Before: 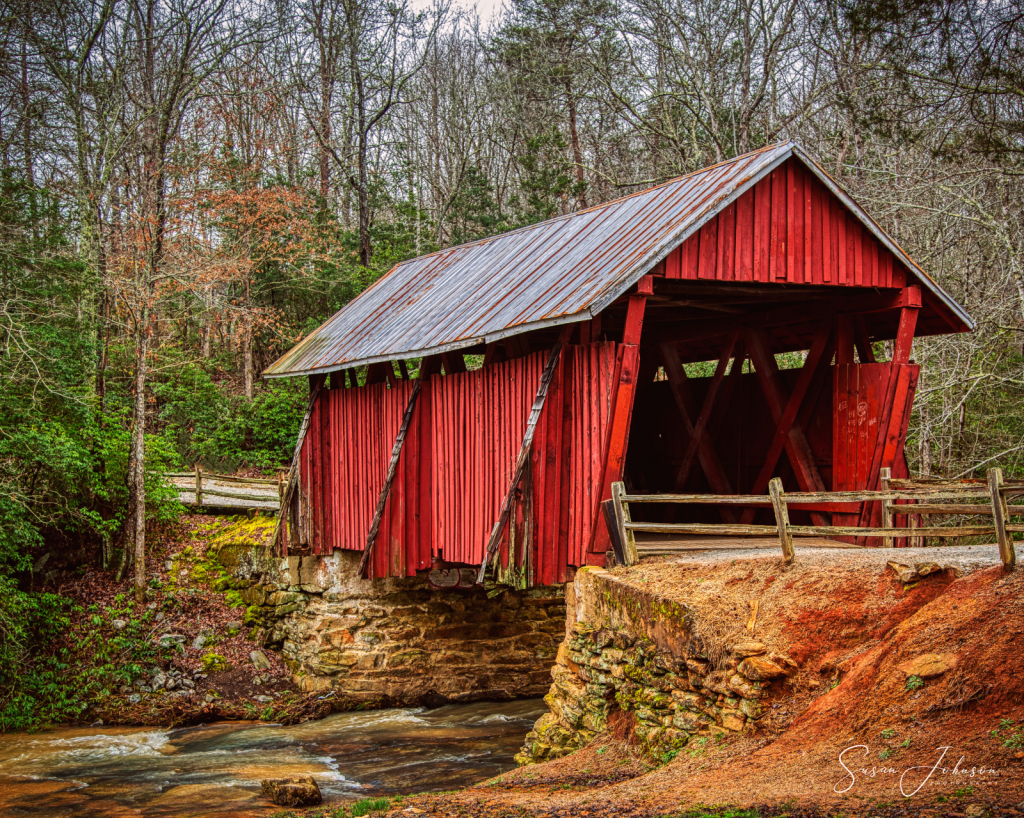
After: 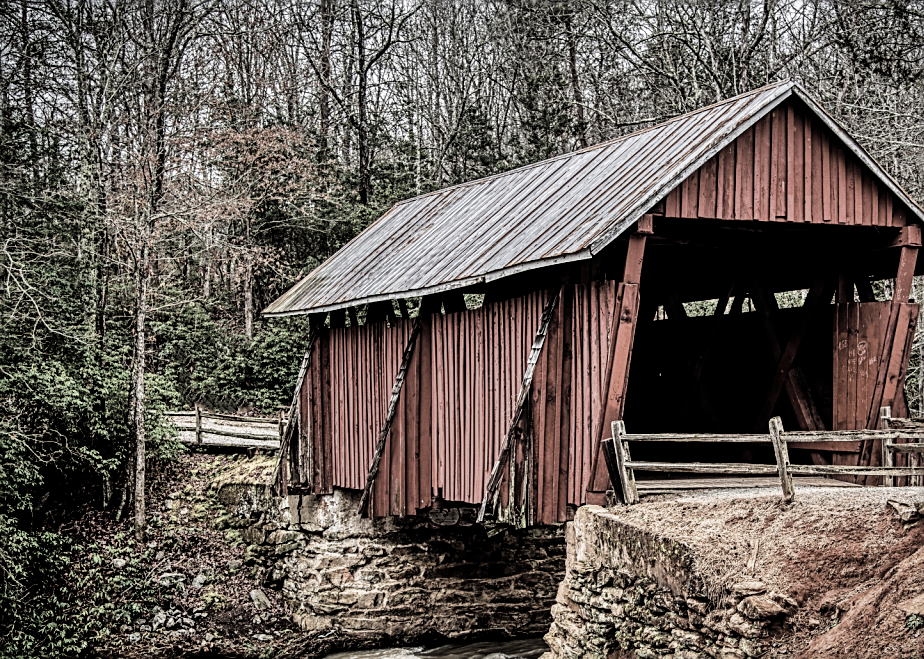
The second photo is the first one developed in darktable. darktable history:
exposure: compensate exposure bias true, compensate highlight preservation false
shadows and highlights: low approximation 0.01, soften with gaussian
filmic rgb: black relative exposure -5.55 EV, white relative exposure 2.48 EV, threshold 2.94 EV, target black luminance 0%, hardness 4.51, latitude 67.31%, contrast 1.442, shadows ↔ highlights balance -3.73%, enable highlight reconstruction true
crop: top 7.495%, right 9.694%, bottom 11.914%
sharpen: on, module defaults
contrast equalizer: octaves 7, y [[0.5, 0.5, 0.478, 0.5, 0.5, 0.5], [0.5 ×6], [0.5 ×6], [0 ×6], [0 ×6]]
color zones: curves: ch1 [(0, 0.153) (0.143, 0.15) (0.286, 0.151) (0.429, 0.152) (0.571, 0.152) (0.714, 0.151) (0.857, 0.151) (1, 0.153)]
